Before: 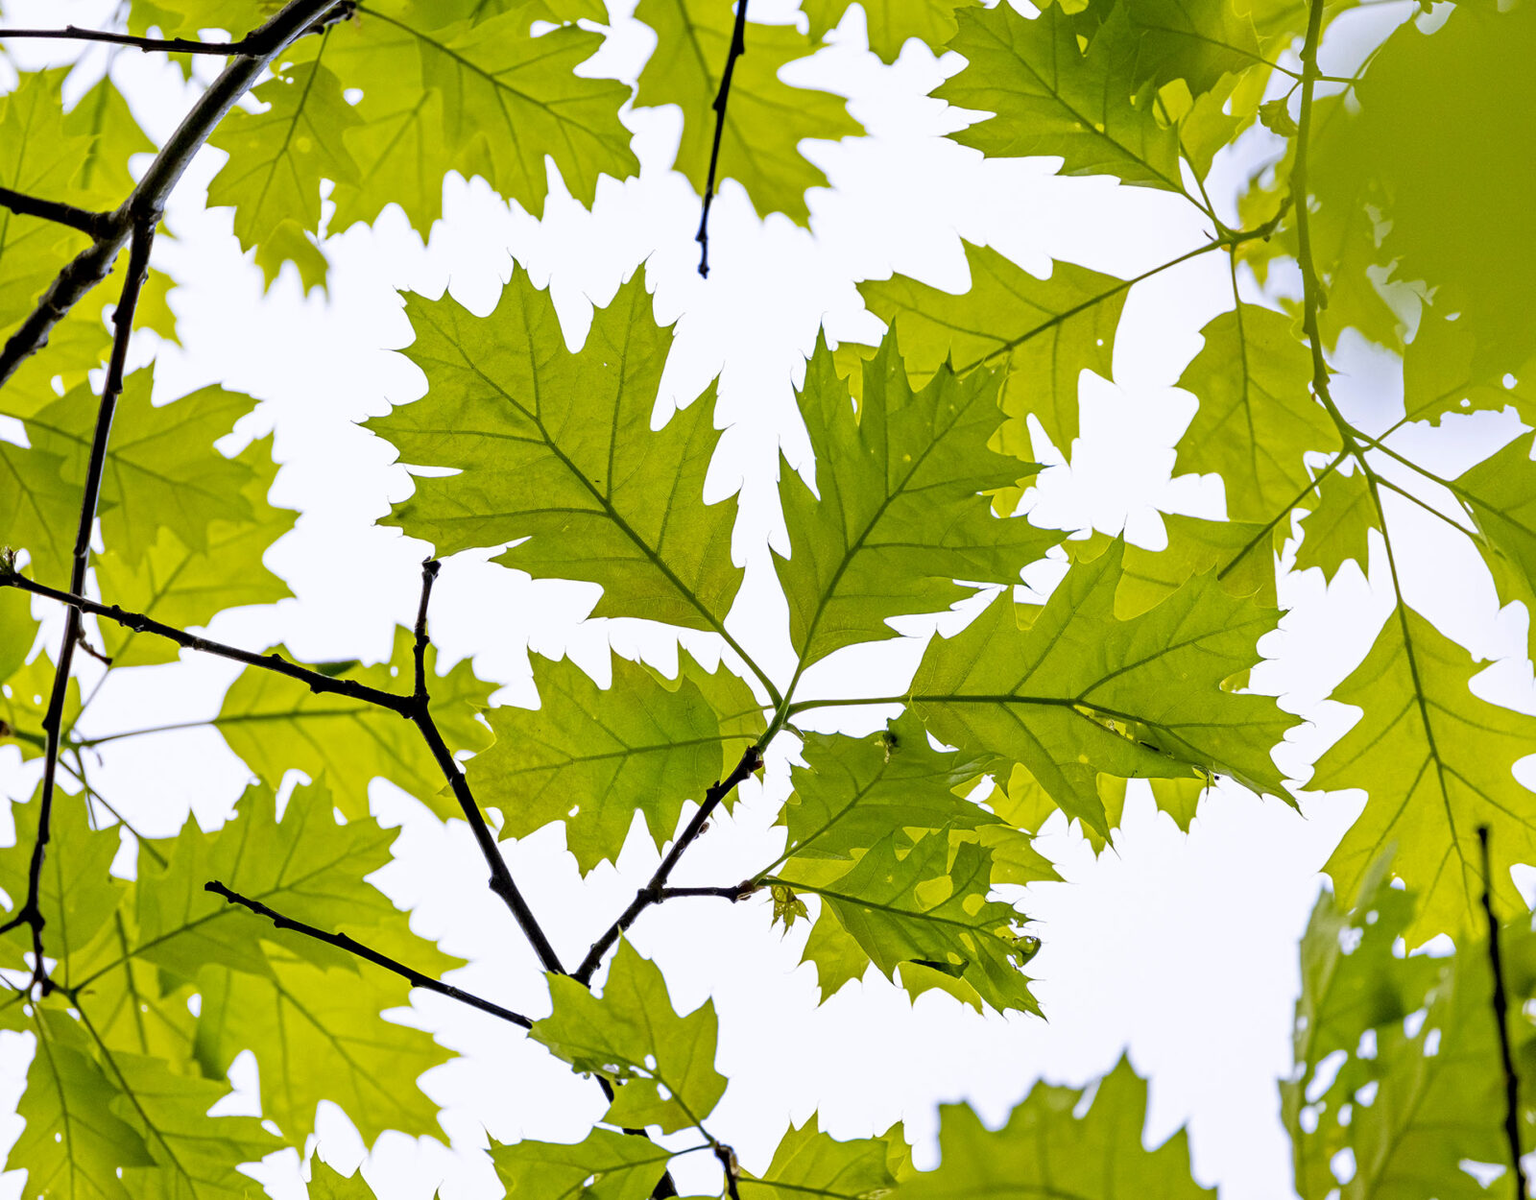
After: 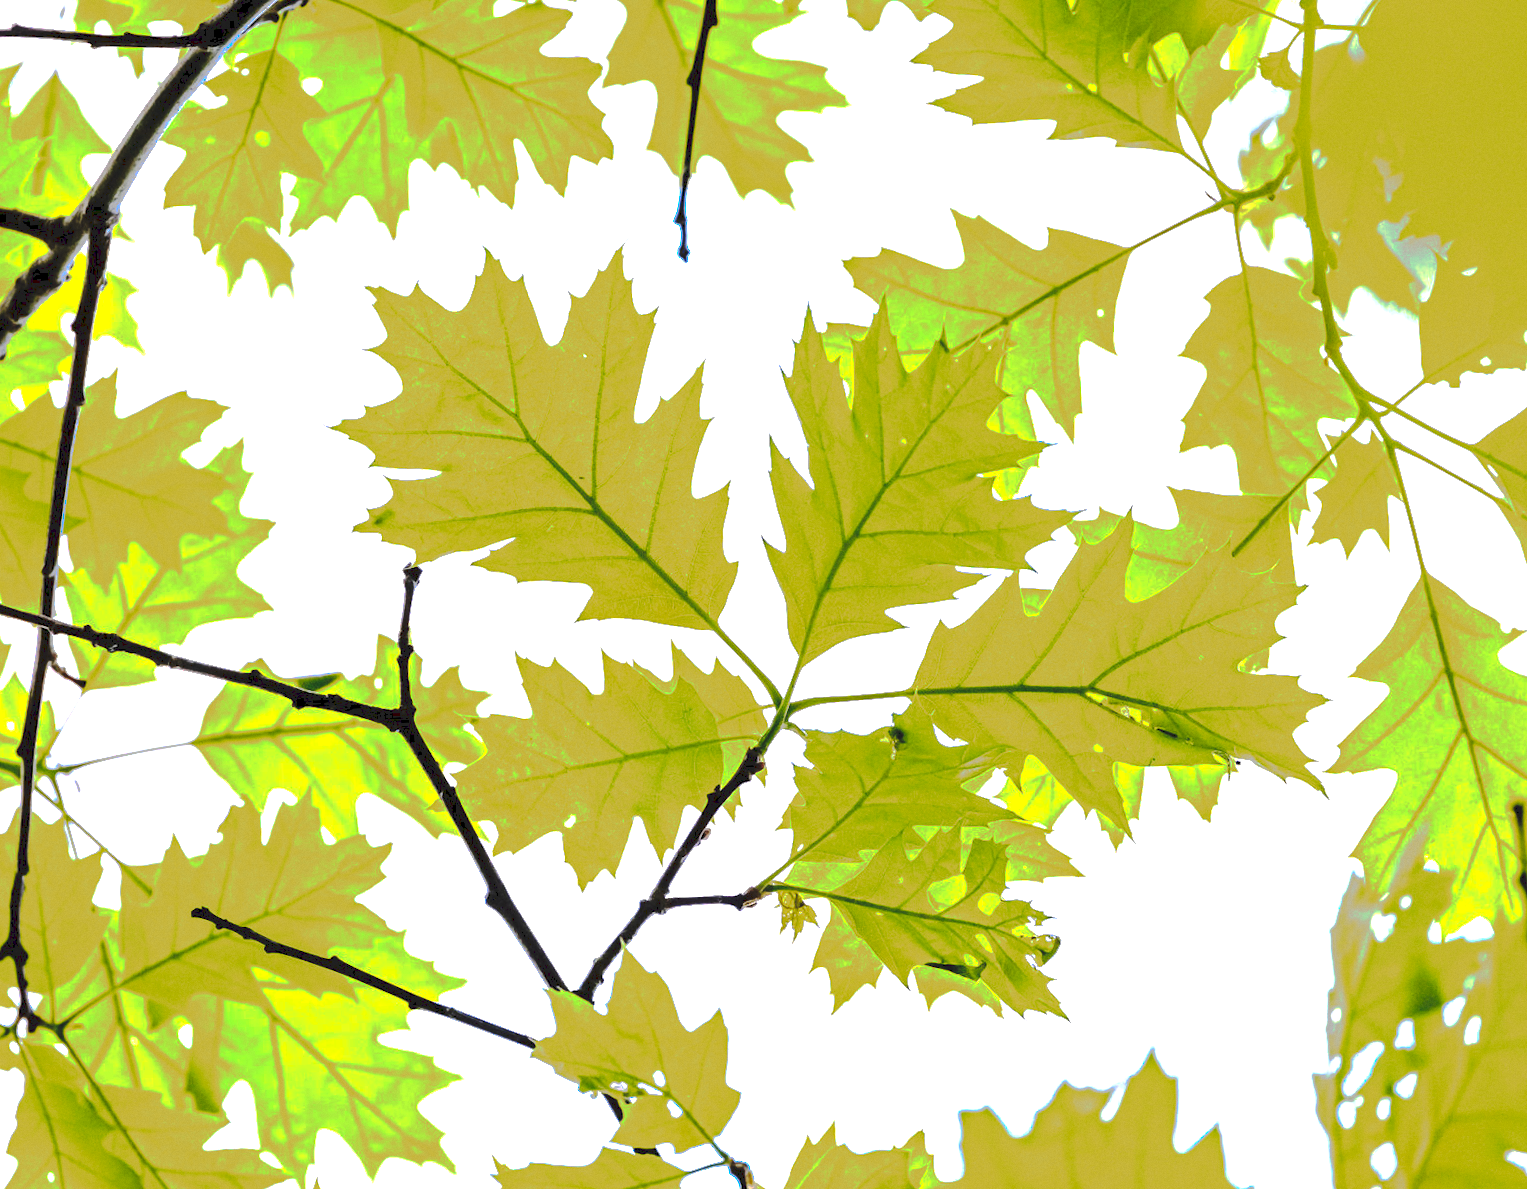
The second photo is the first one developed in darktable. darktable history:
exposure: exposure 1 EV, compensate highlight preservation false
rotate and perspective: rotation -2.12°, lens shift (vertical) 0.009, lens shift (horizontal) -0.008, automatic cropping original format, crop left 0.036, crop right 0.964, crop top 0.05, crop bottom 0.959
tone curve: curves: ch0 [(0, 0) (0.003, 0.118) (0.011, 0.118) (0.025, 0.122) (0.044, 0.131) (0.069, 0.142) (0.1, 0.155) (0.136, 0.168) (0.177, 0.183) (0.224, 0.216) (0.277, 0.265) (0.335, 0.337) (0.399, 0.415) (0.468, 0.506) (0.543, 0.586) (0.623, 0.665) (0.709, 0.716) (0.801, 0.737) (0.898, 0.744) (1, 1)], preserve colors none
grain: coarseness 0.09 ISO, strength 10%
